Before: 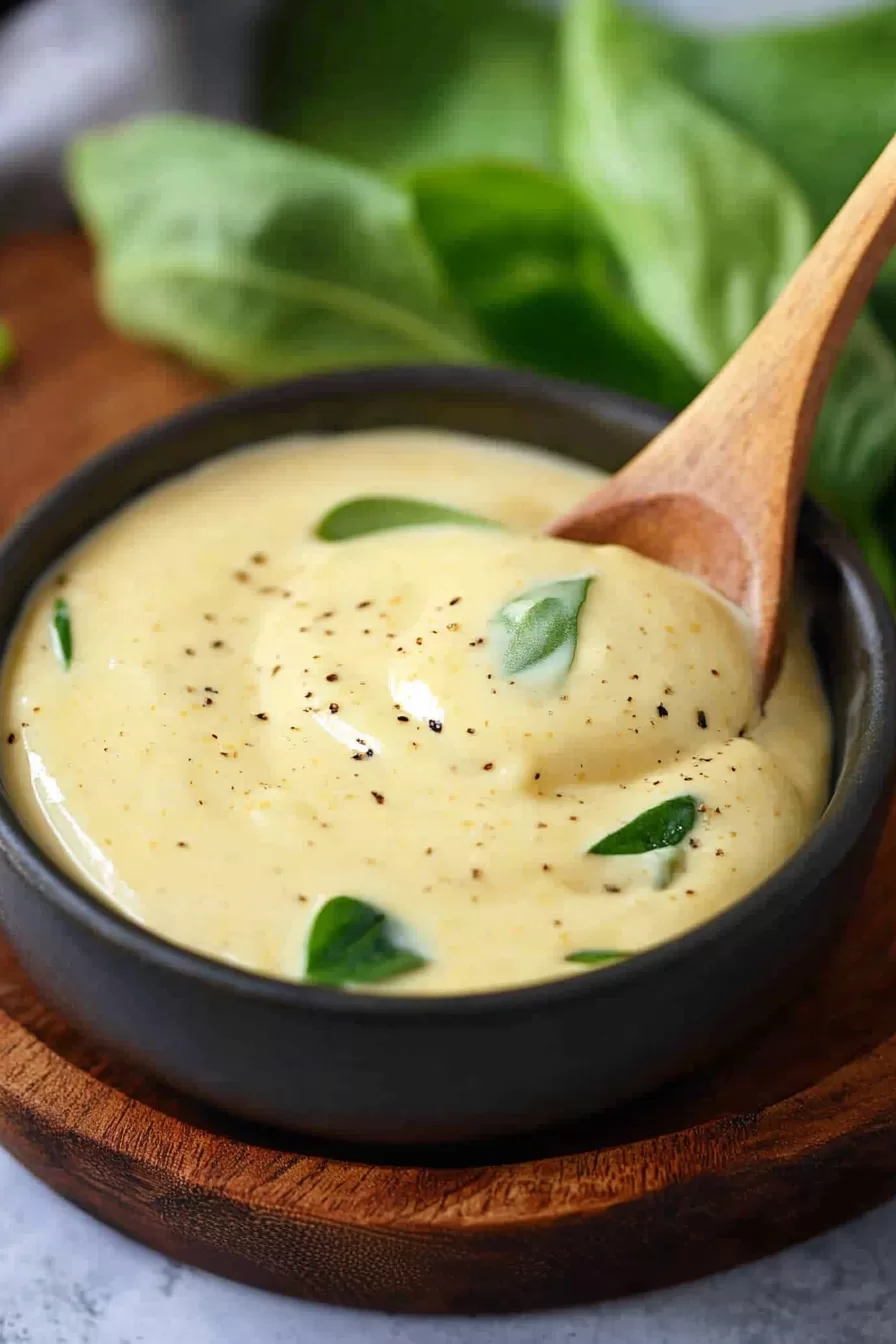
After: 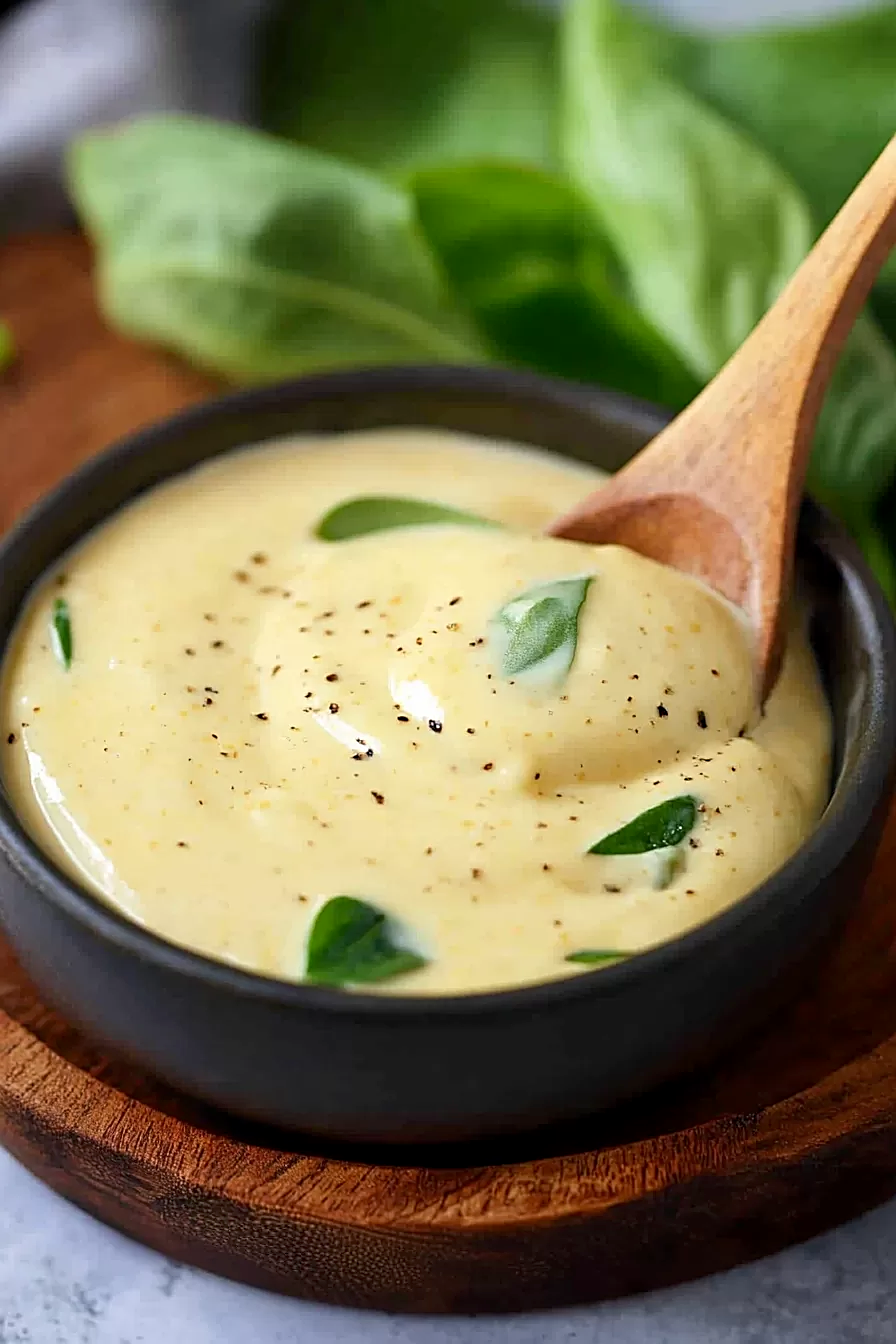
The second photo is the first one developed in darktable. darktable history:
exposure: black level correction 0.002, compensate exposure bias true, compensate highlight preservation false
sharpen: on, module defaults
